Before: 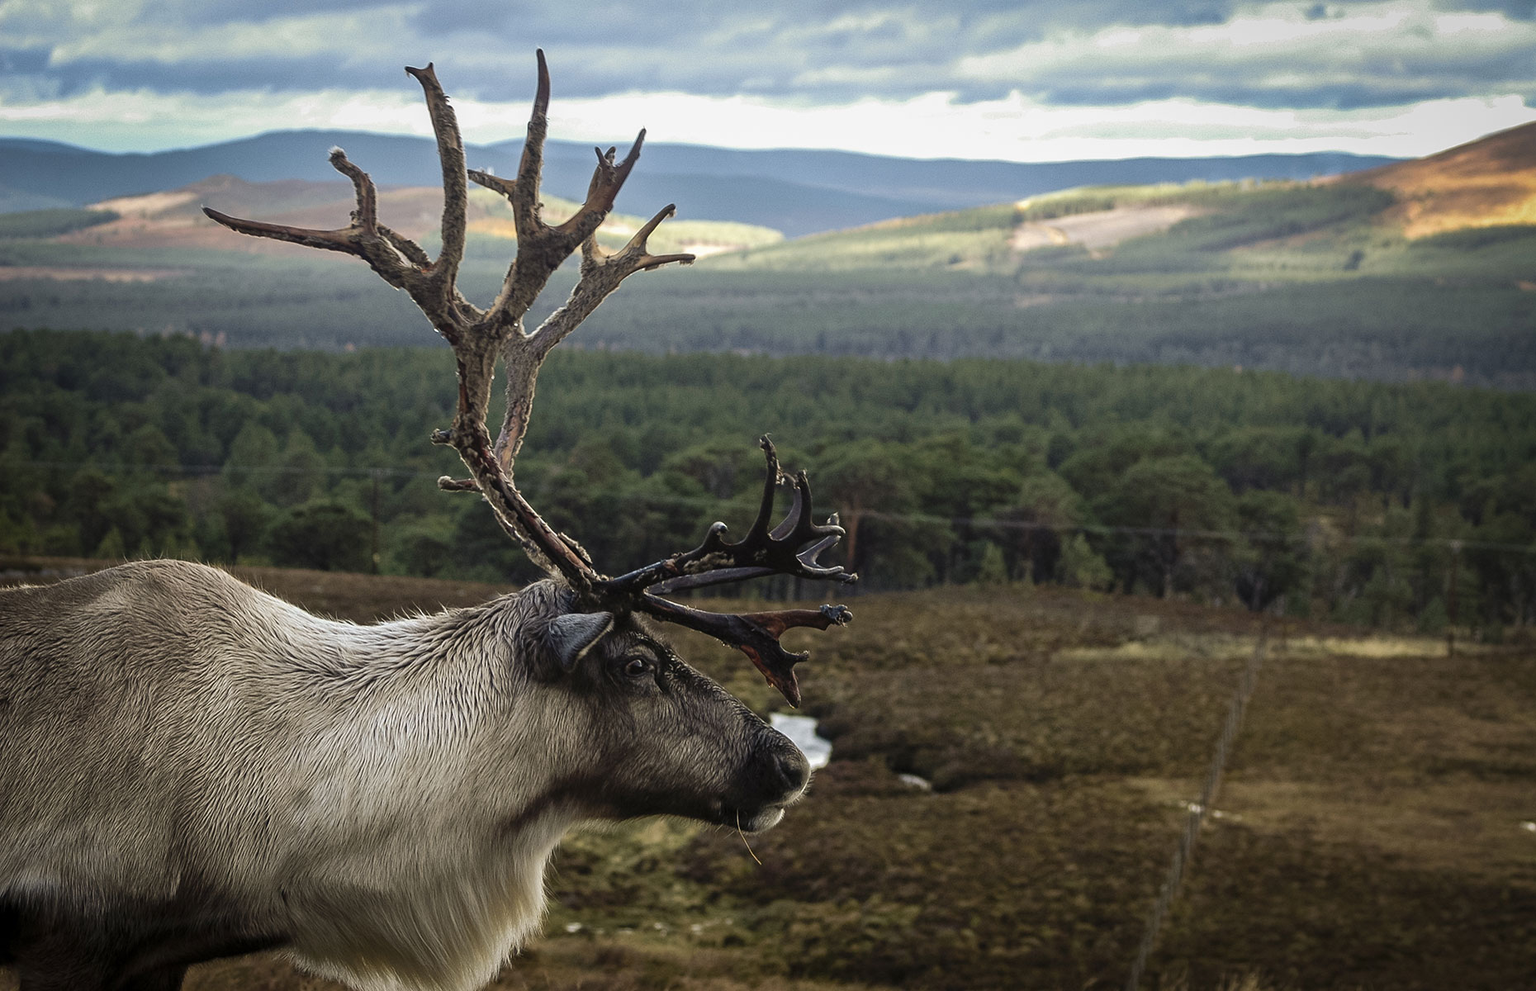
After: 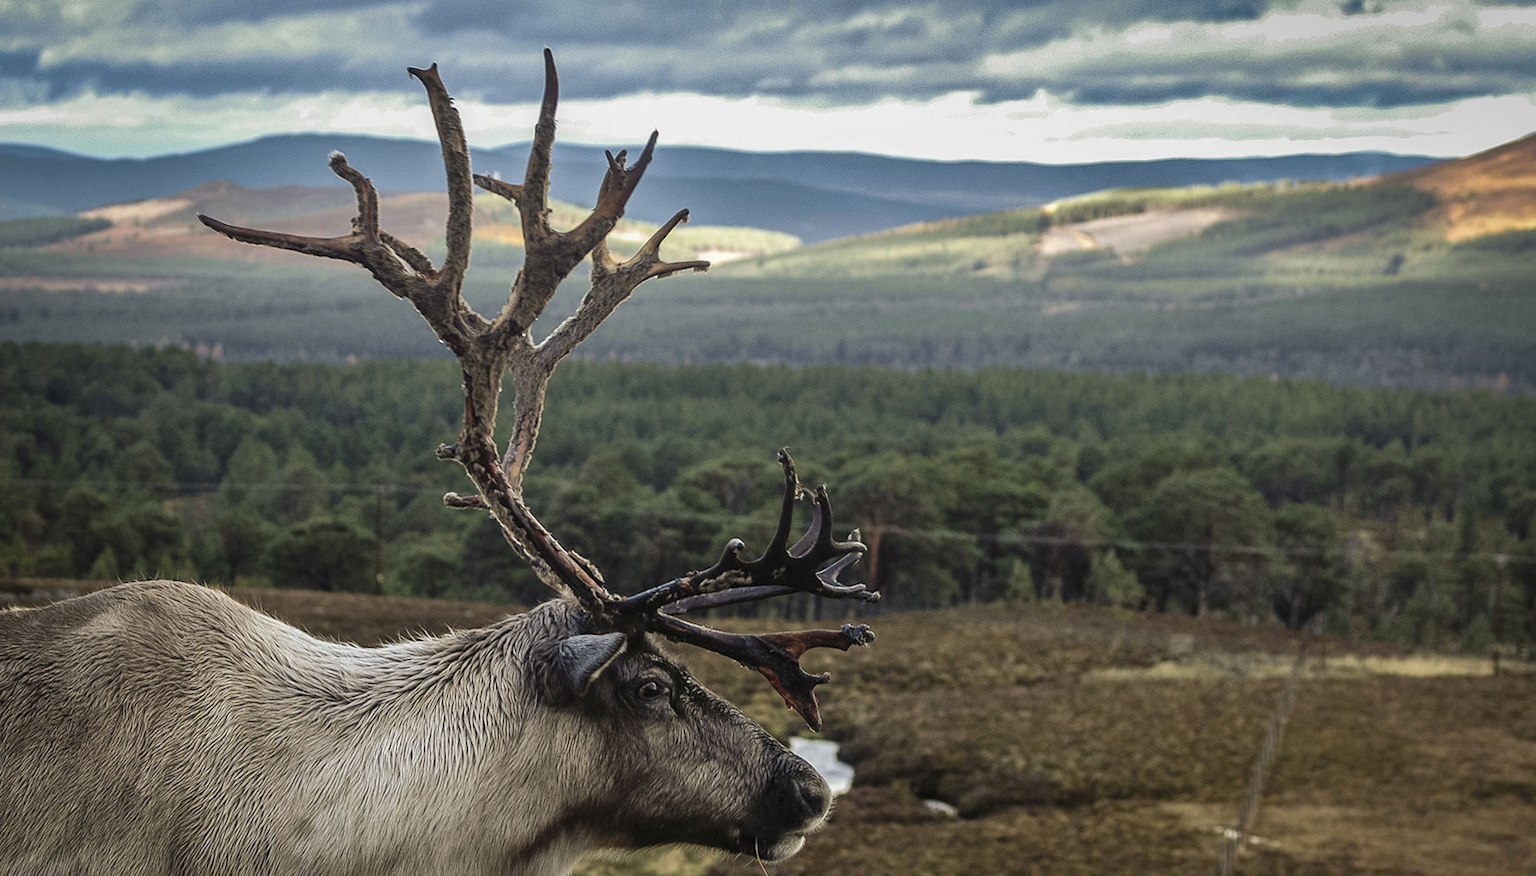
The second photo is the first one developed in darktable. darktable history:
crop and rotate: angle 0.251°, left 0.408%, right 2.619%, bottom 14.183%
exposure: exposure 0 EV, compensate highlight preservation false
color correction: highlights b* -0.032, saturation 0.987
local contrast: detail 110%
shadows and highlights: radius 106.23, shadows 40.87, highlights -72.6, low approximation 0.01, soften with gaussian
